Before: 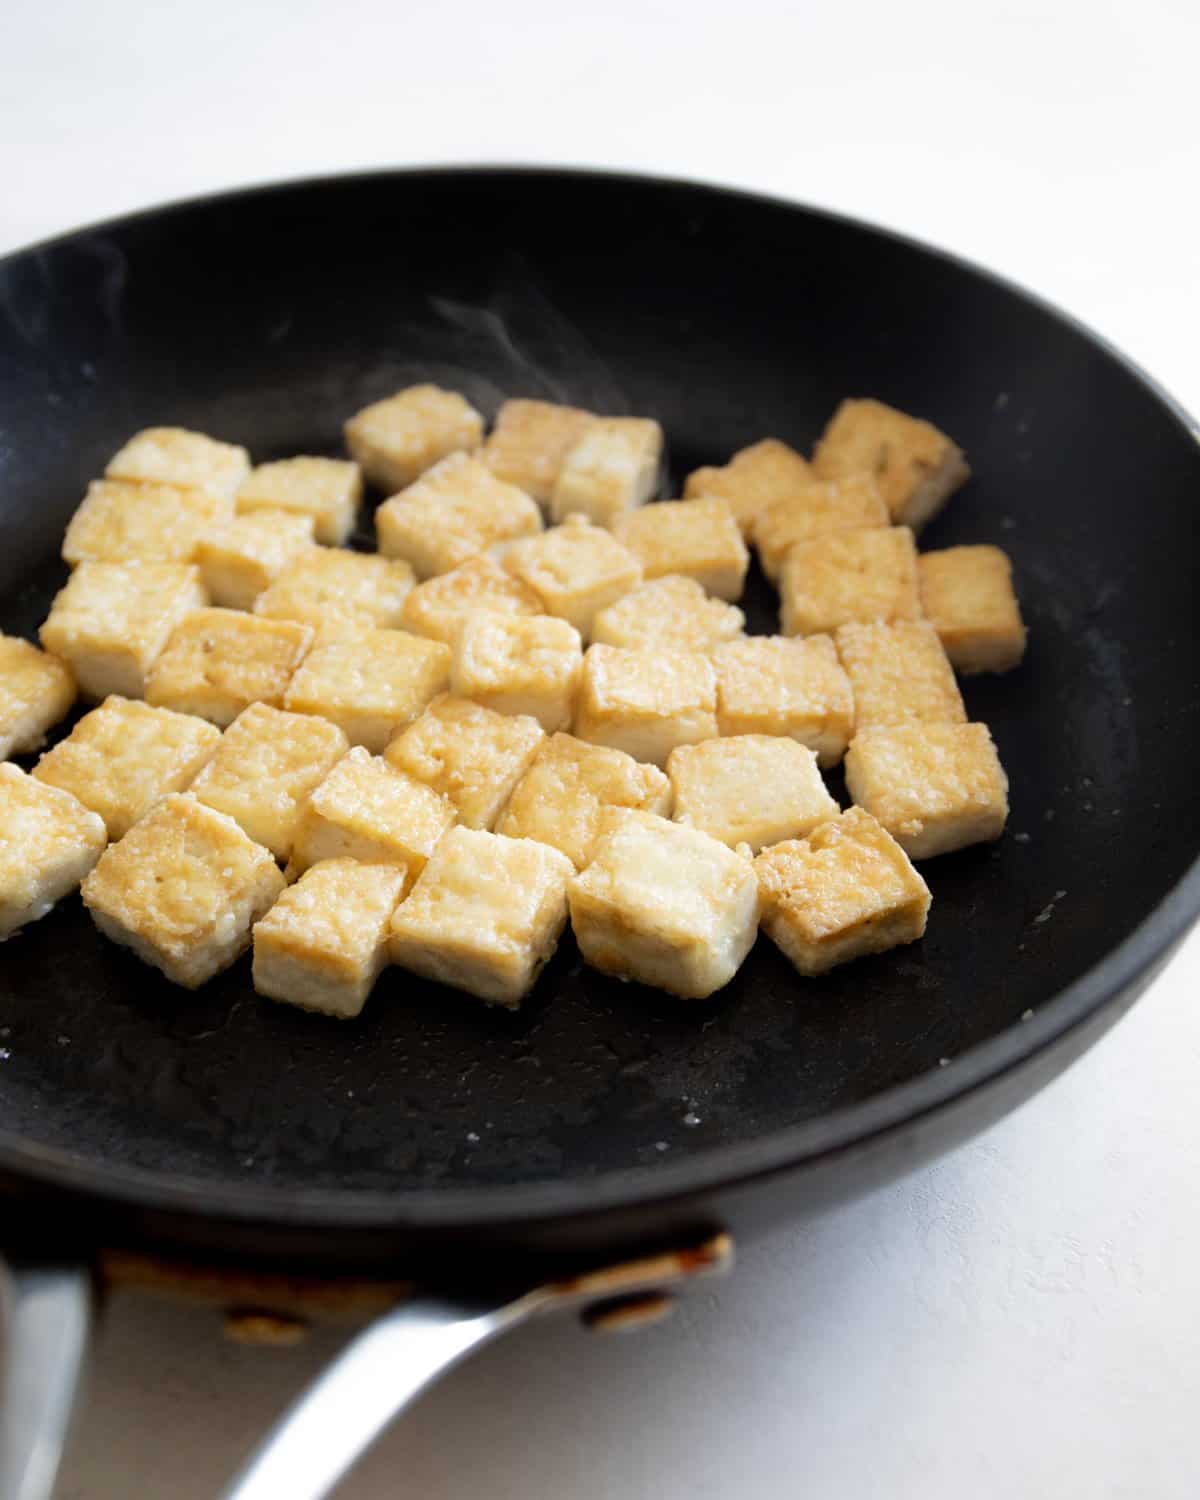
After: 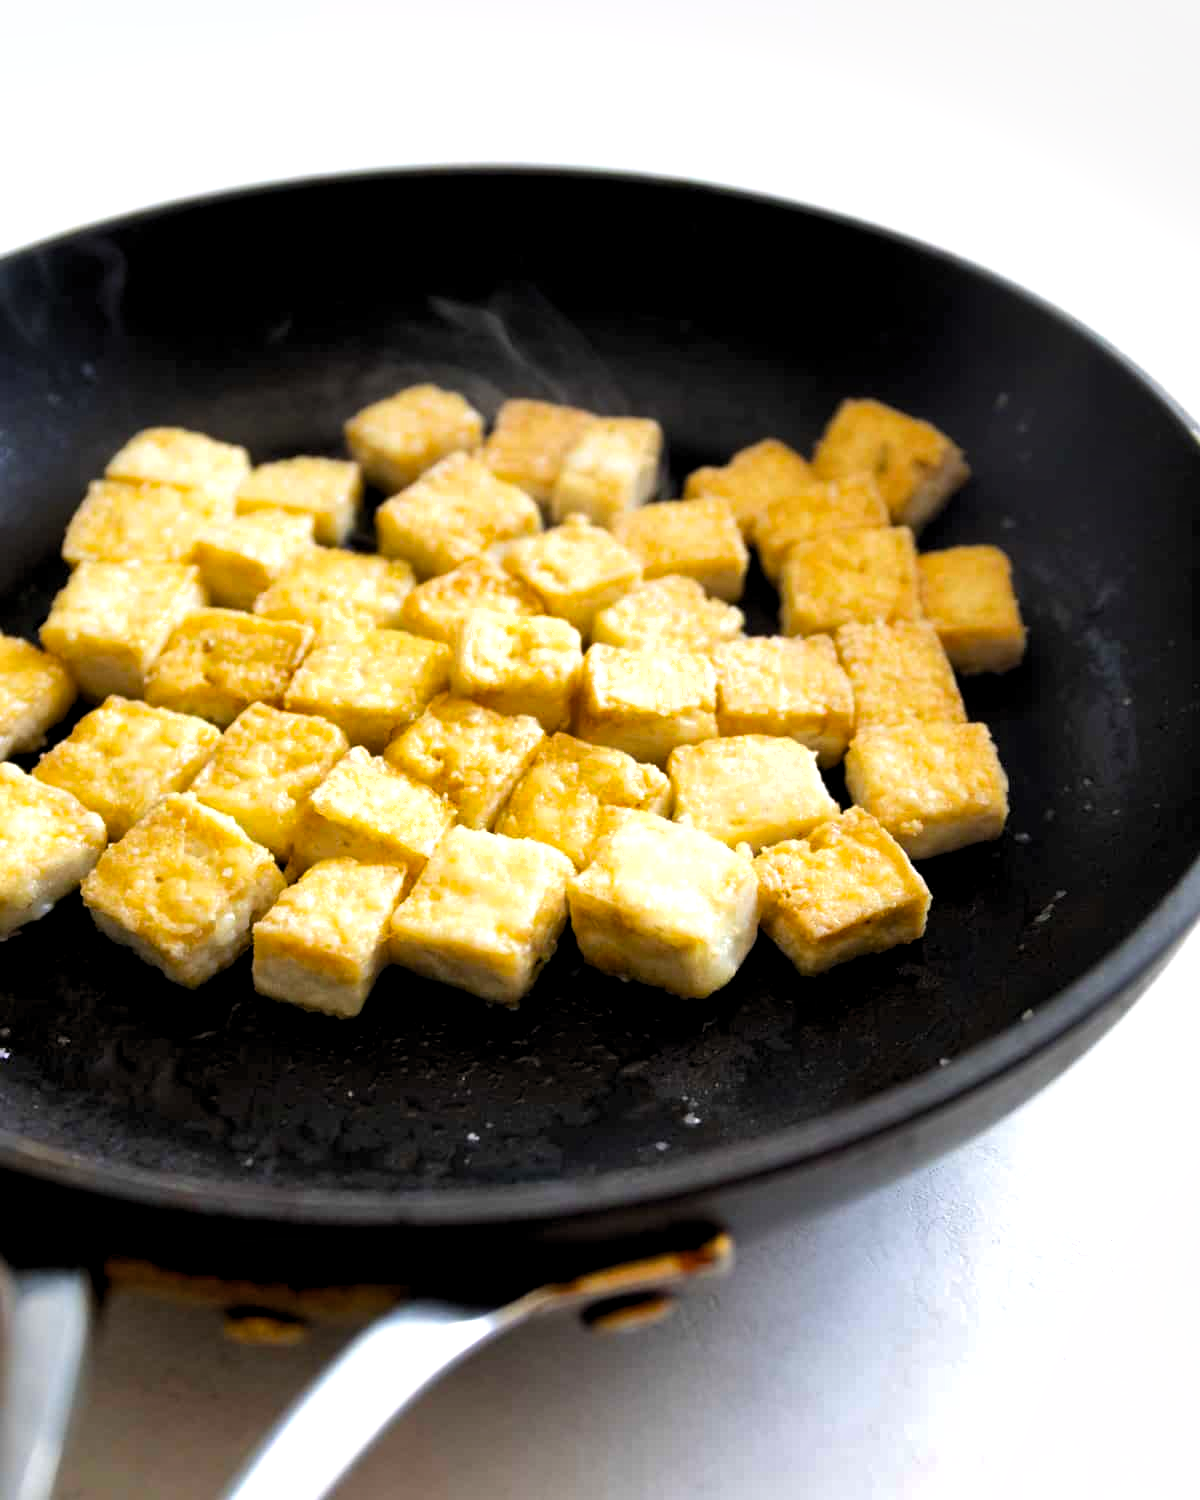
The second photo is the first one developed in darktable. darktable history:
levels: levels [0.031, 0.5, 0.969]
shadows and highlights: low approximation 0.01, soften with gaussian
color balance rgb: highlights gain › chroma 0.122%, highlights gain › hue 331.71°, perceptual saturation grading › global saturation 25.16%, perceptual brilliance grading › highlights 9.47%, perceptual brilliance grading › mid-tones 5.4%, global vibrance 20%
